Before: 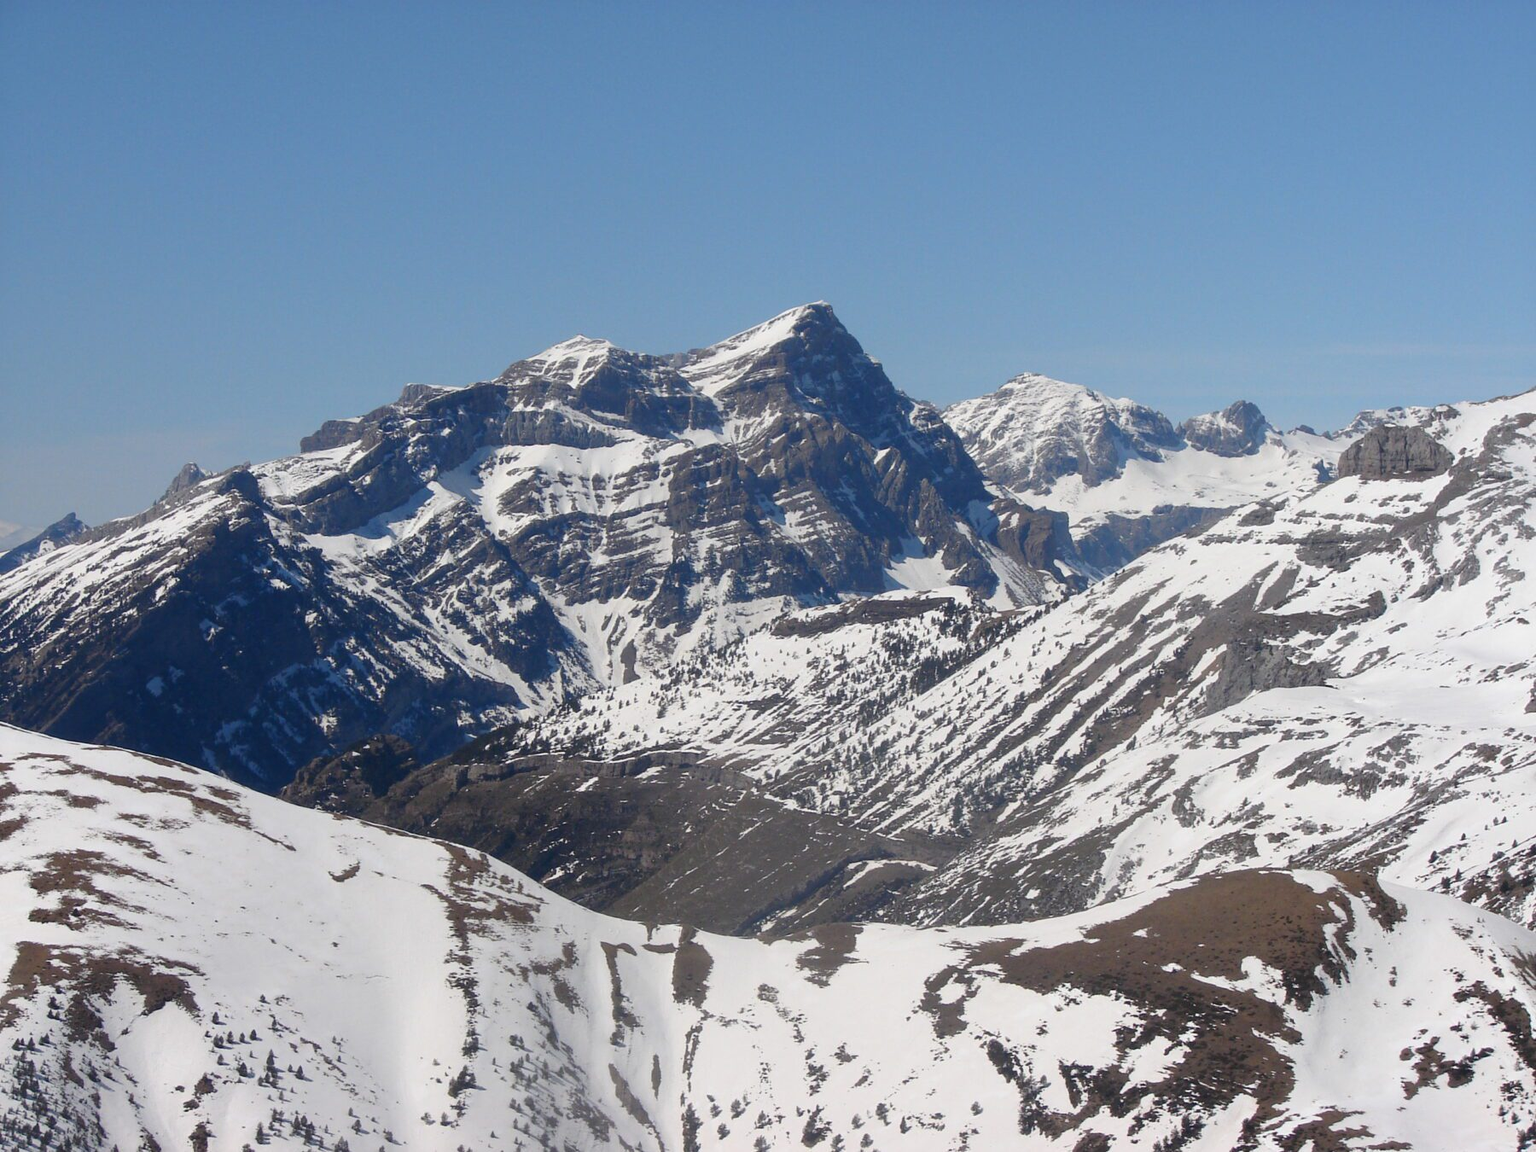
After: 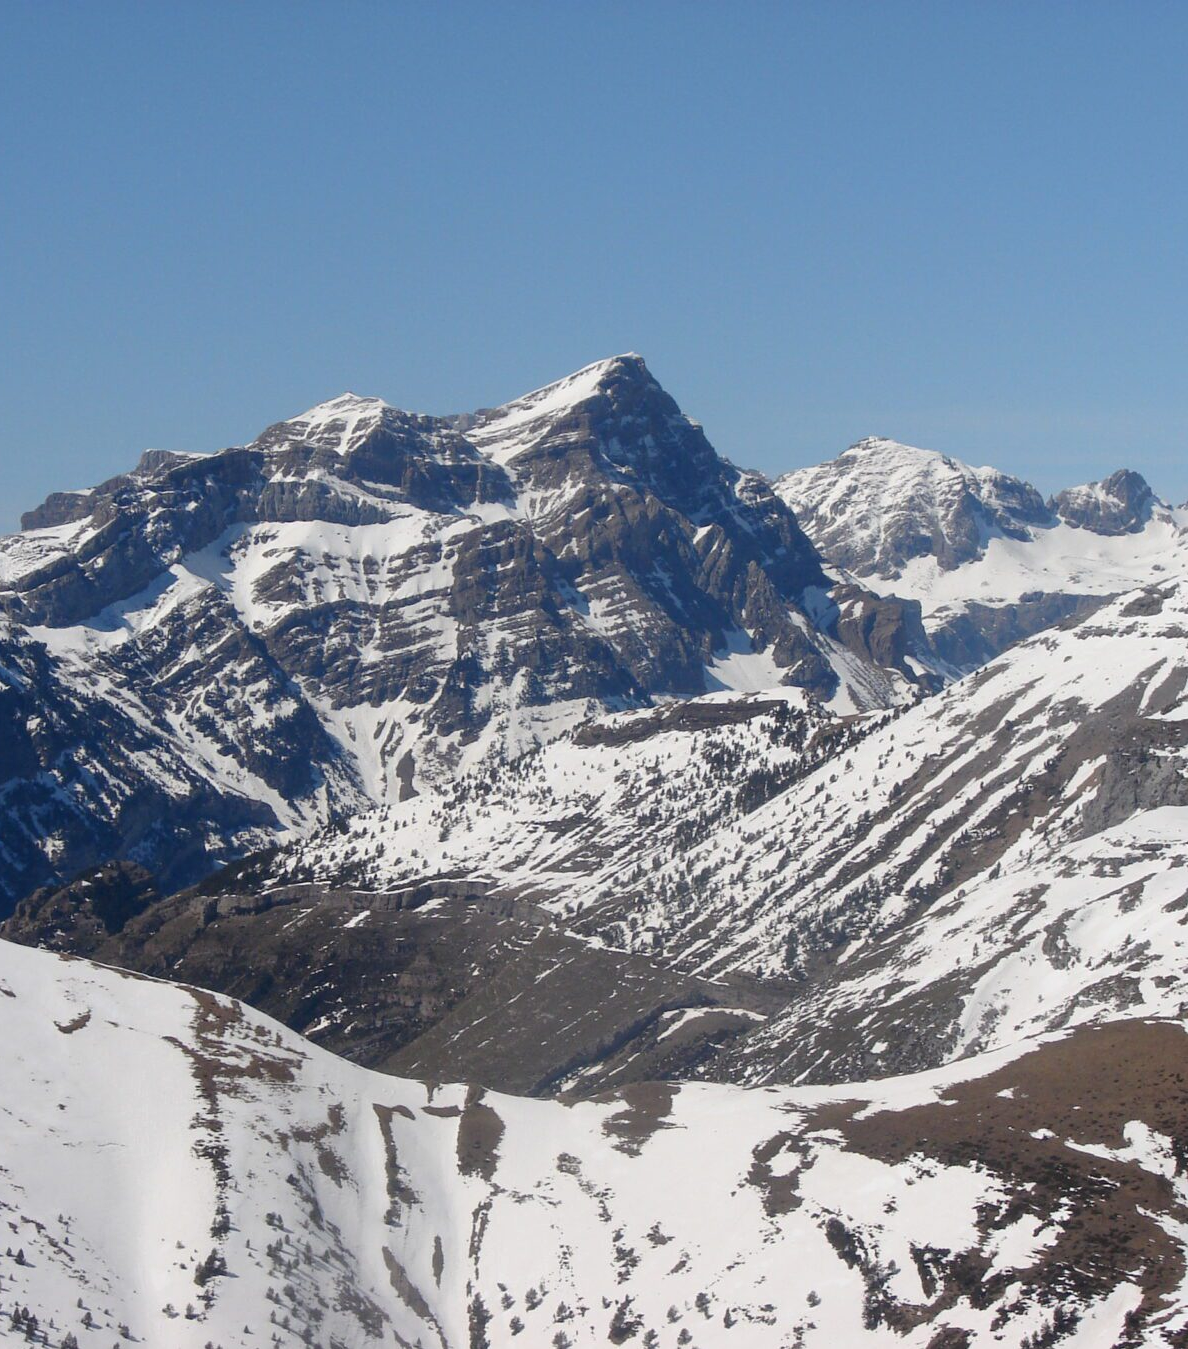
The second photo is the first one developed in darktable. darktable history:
local contrast: mode bilateral grid, contrast 10, coarseness 25, detail 115%, midtone range 0.2
crop and rotate: left 18.442%, right 15.508%
